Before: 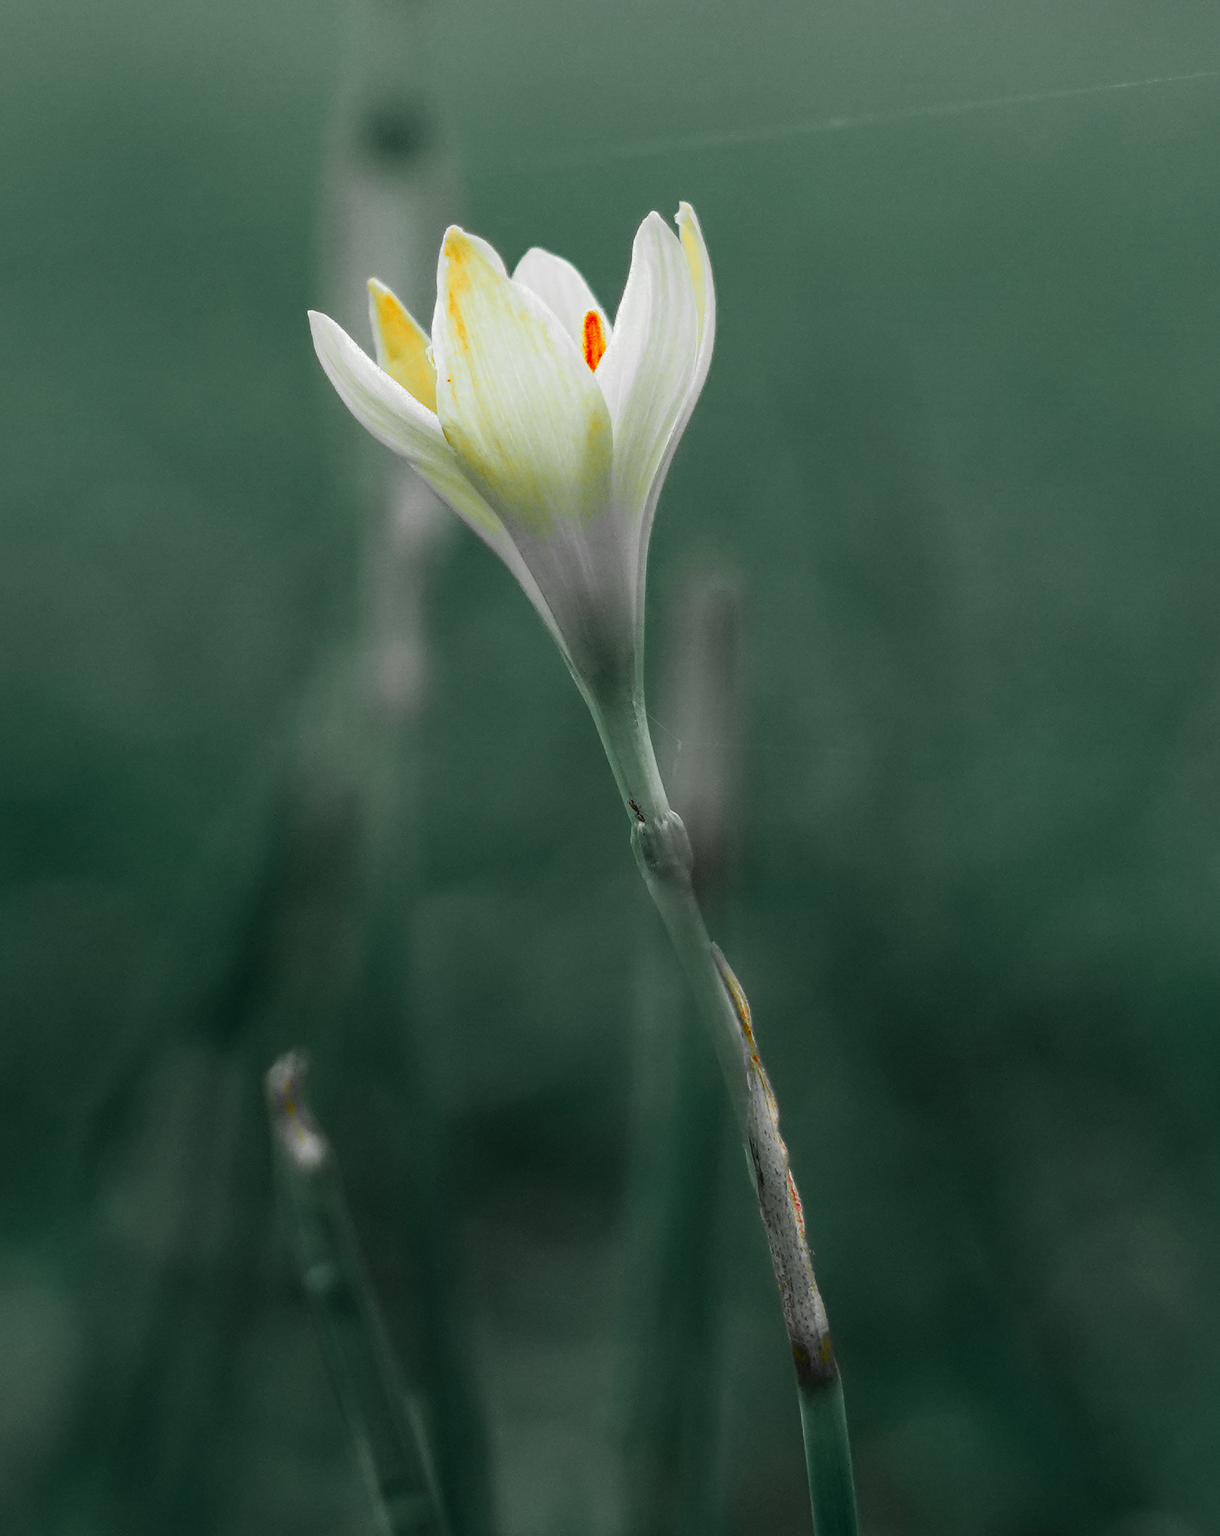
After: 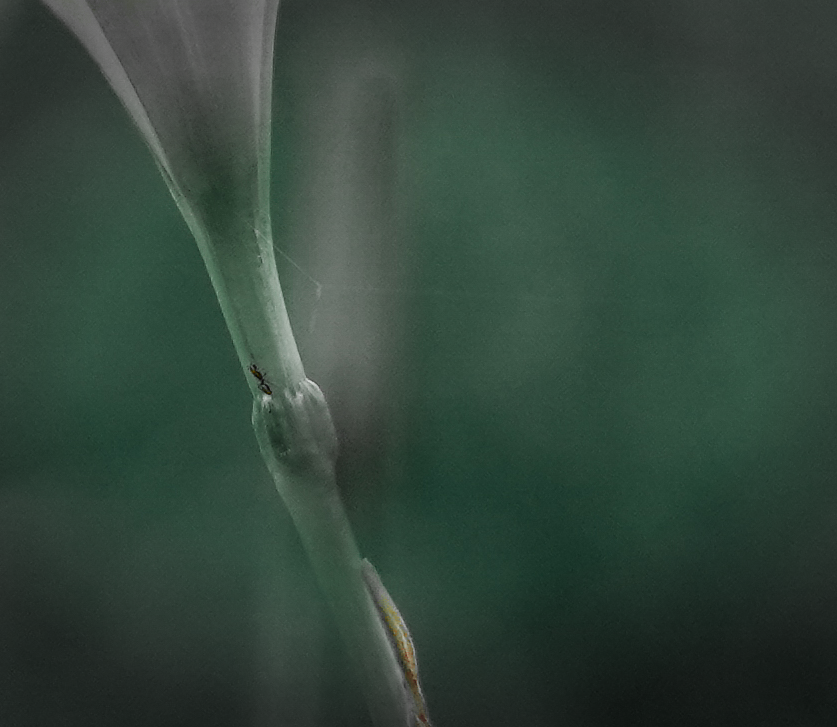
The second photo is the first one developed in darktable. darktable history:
vignetting: fall-off start 79.43%, saturation -0.649, width/height ratio 1.327, unbound false
crop: left 36.607%, top 34.735%, right 13.146%, bottom 30.611%
